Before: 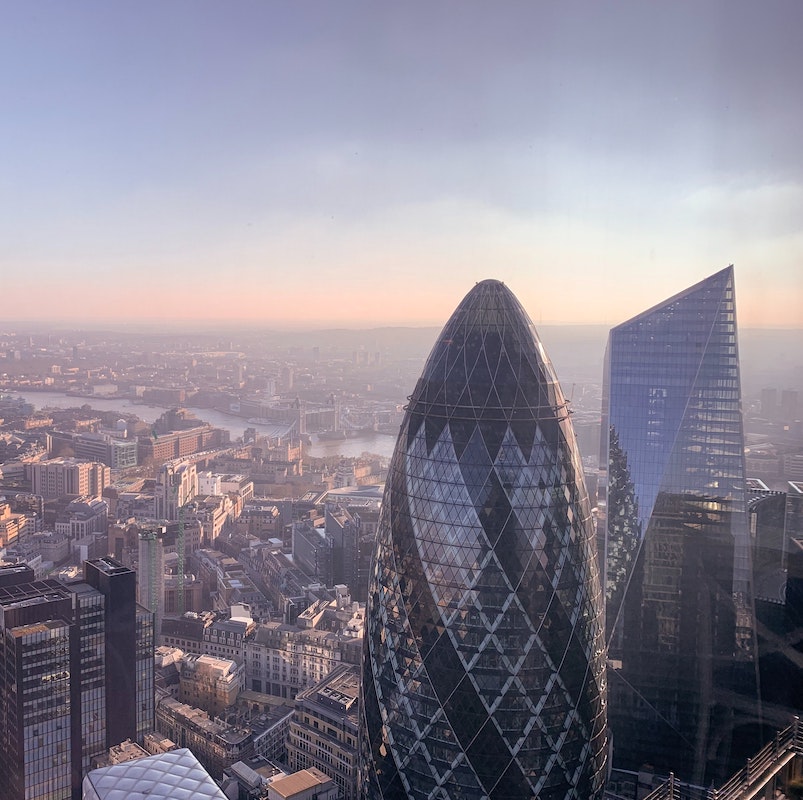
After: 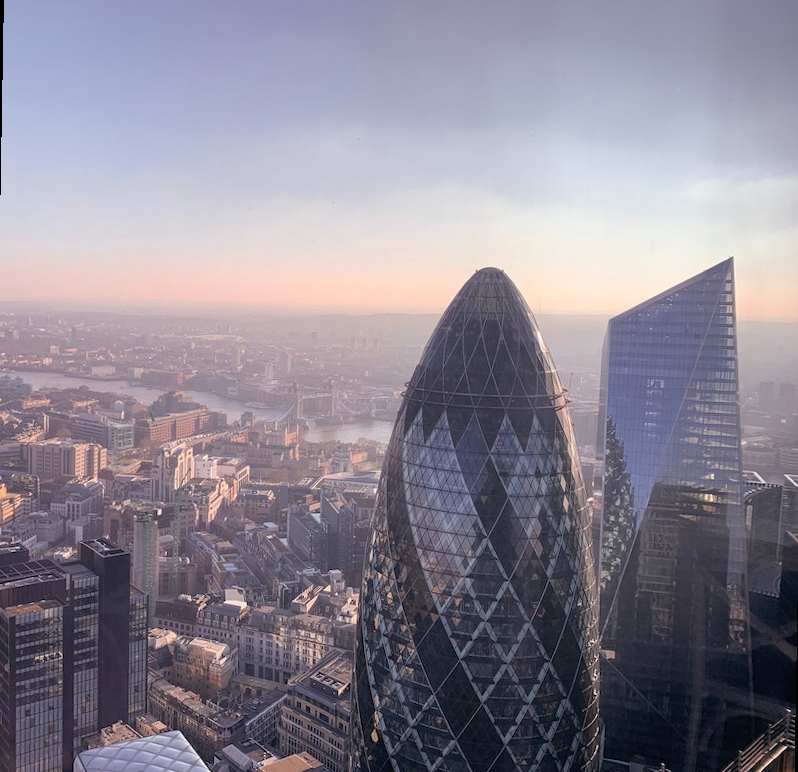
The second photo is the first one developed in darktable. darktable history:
rotate and perspective: rotation 1°, crop left 0.011, crop right 0.989, crop top 0.025, crop bottom 0.975
